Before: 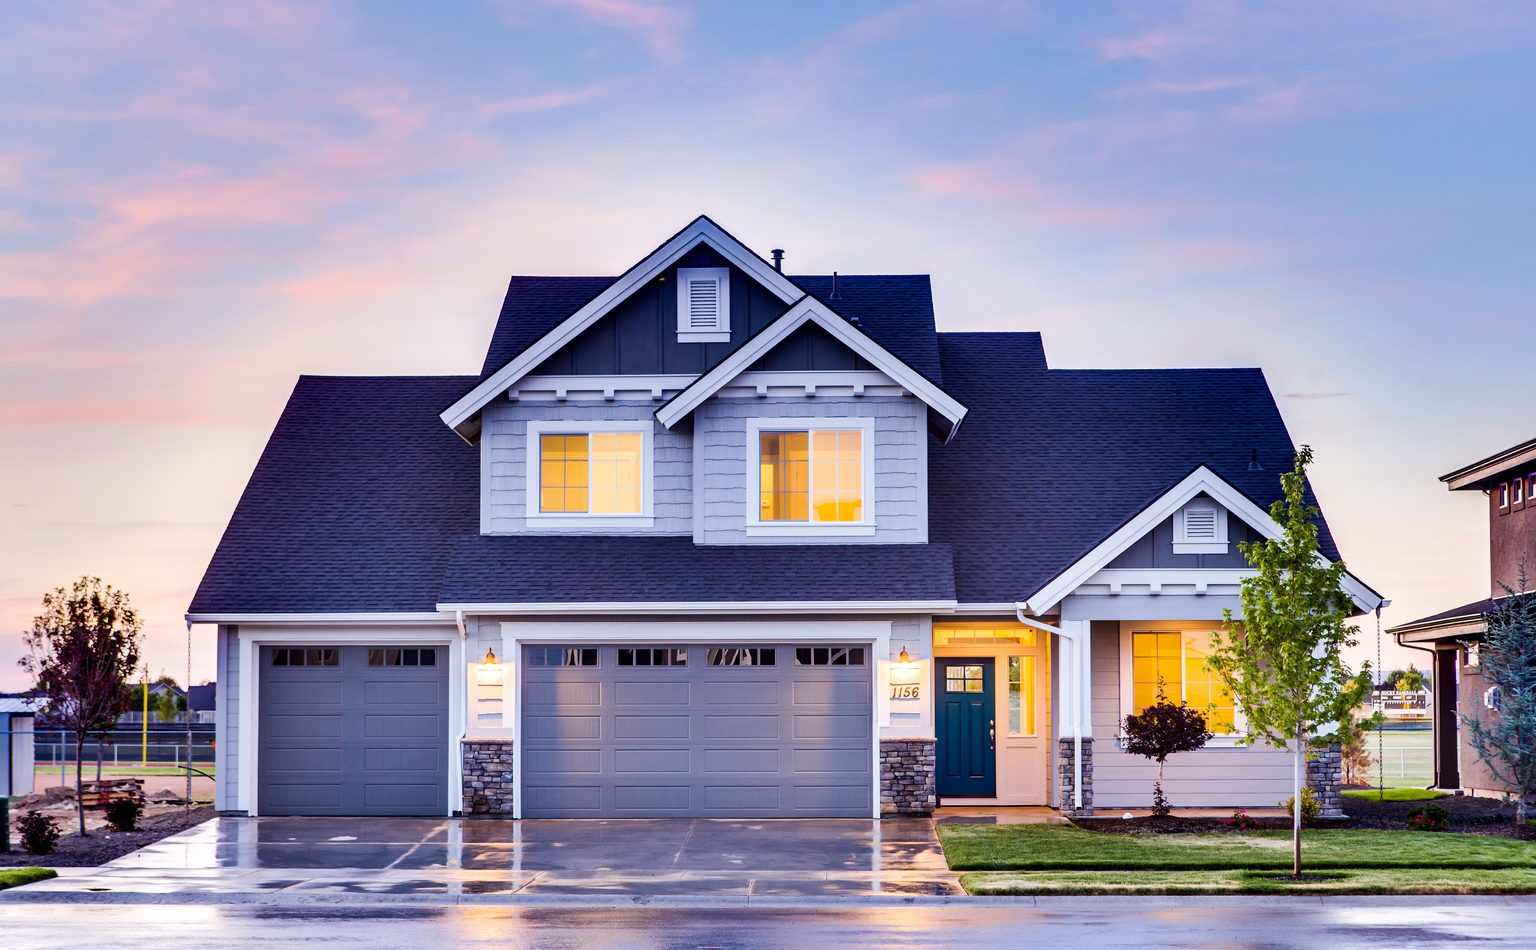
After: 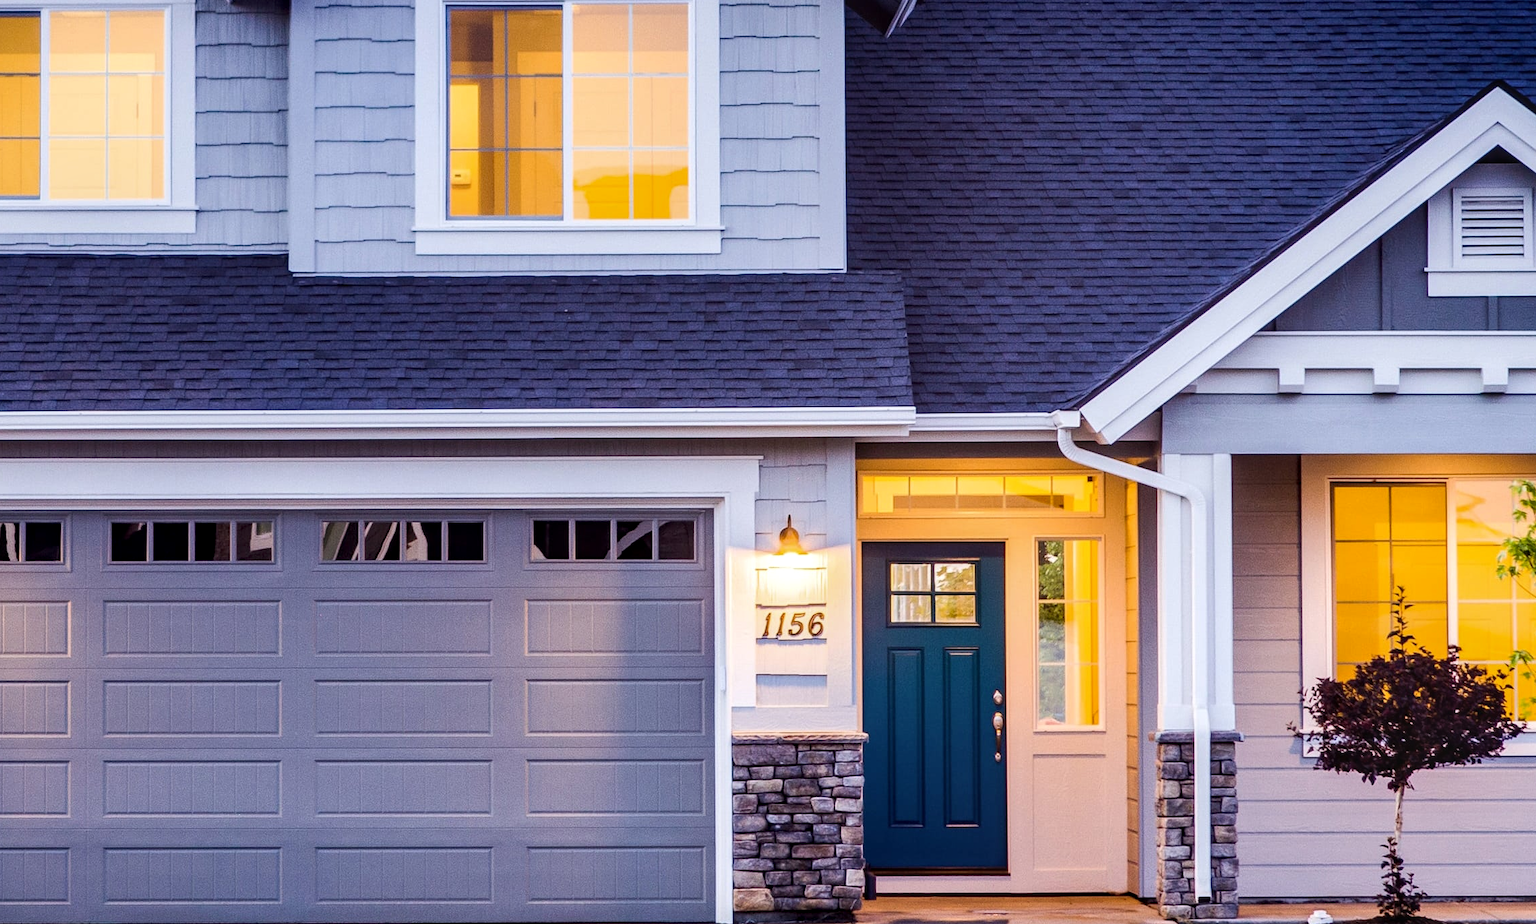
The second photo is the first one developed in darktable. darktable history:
crop: left 37.221%, top 45.169%, right 20.63%, bottom 13.777%
local contrast: on, module defaults
